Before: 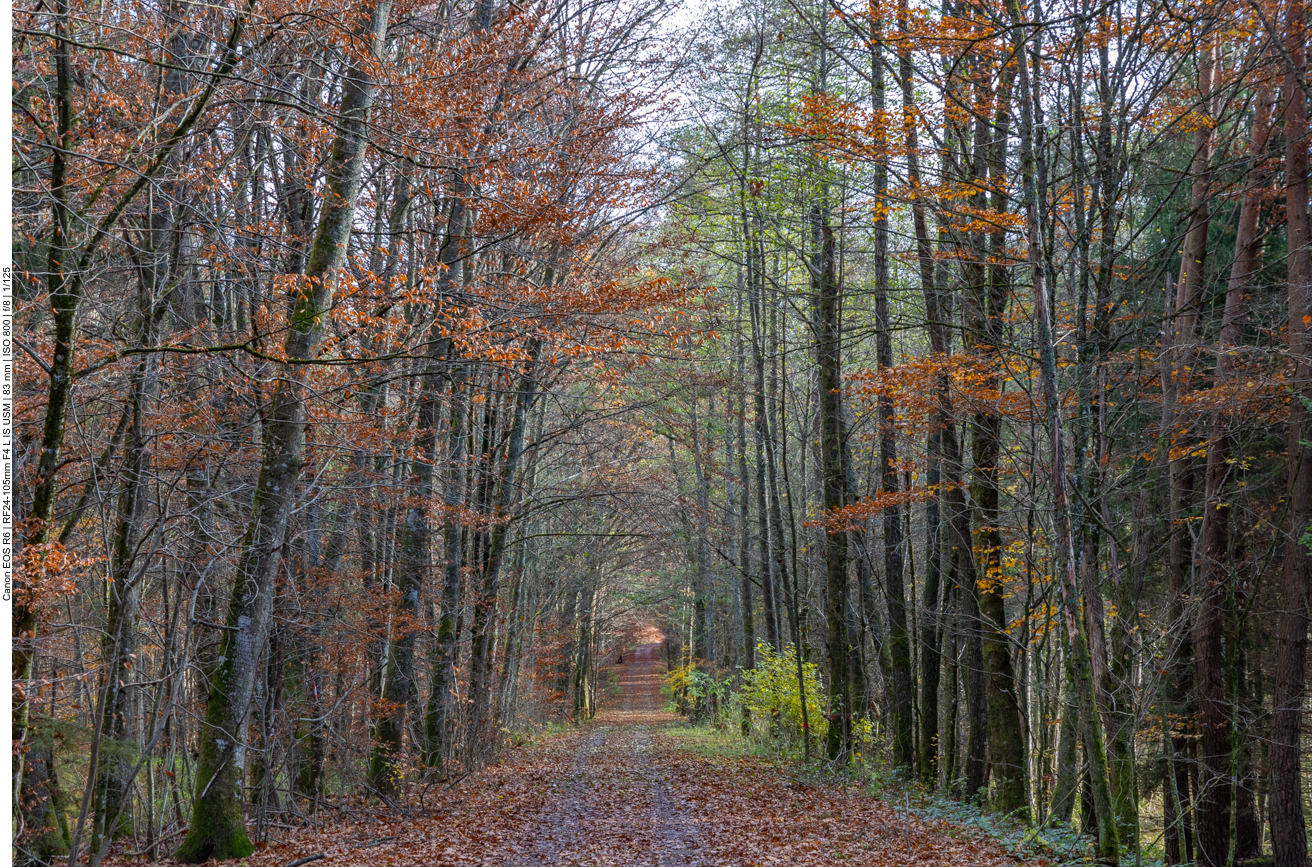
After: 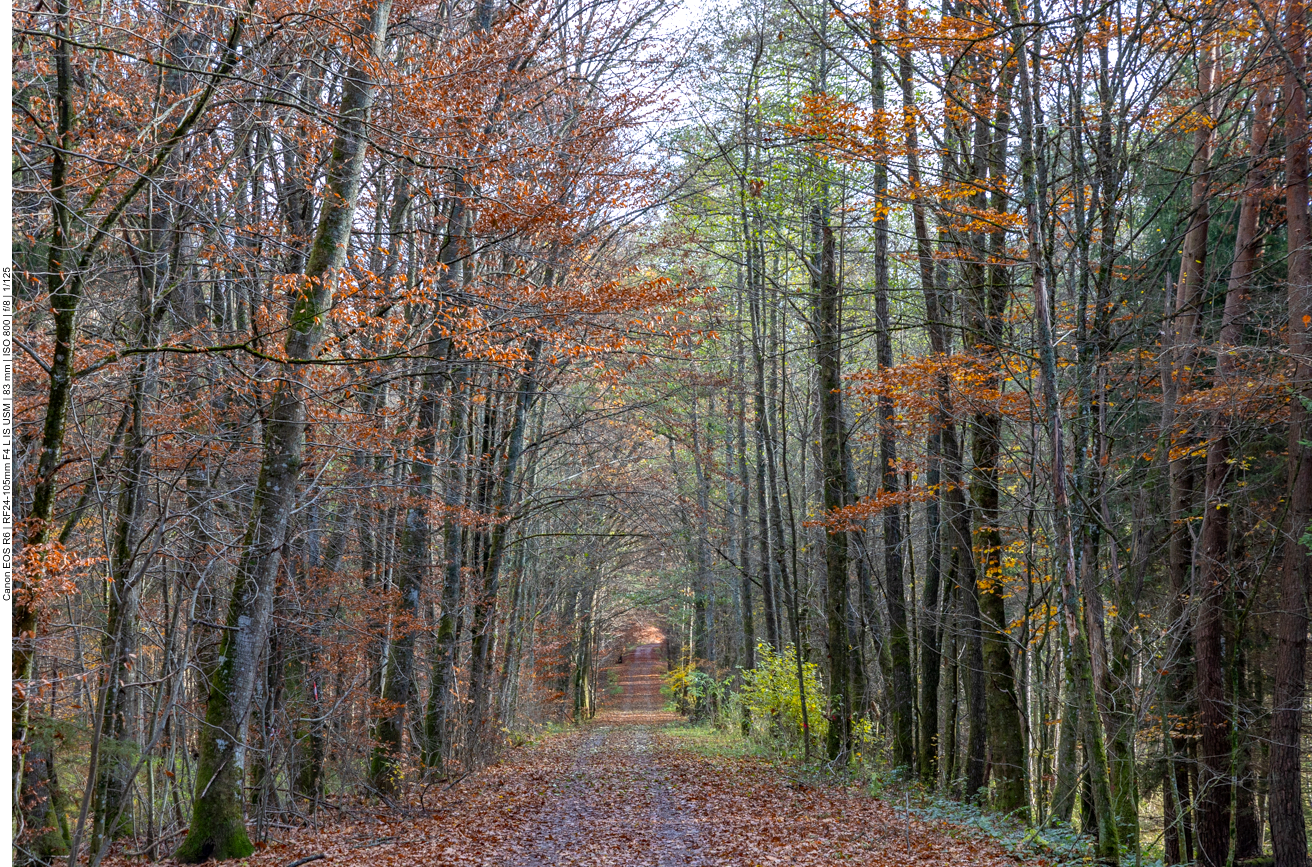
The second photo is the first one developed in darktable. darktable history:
exposure: black level correction 0.001, exposure 0.297 EV, compensate highlight preservation false
